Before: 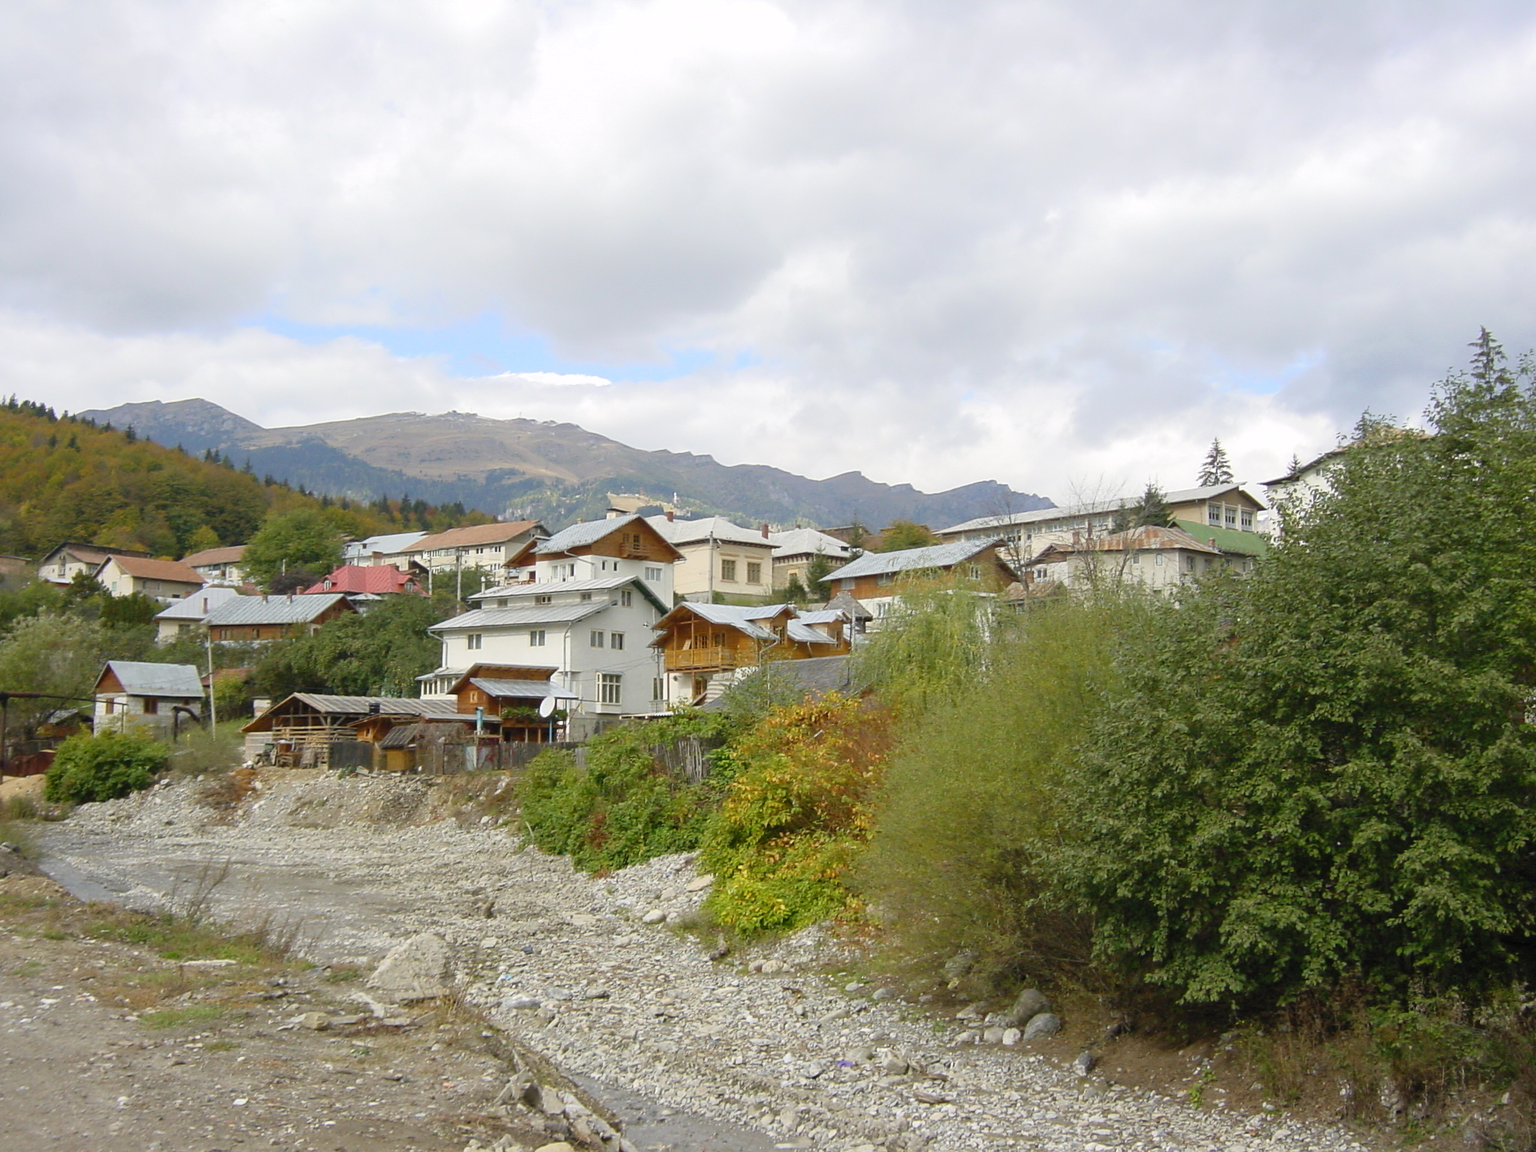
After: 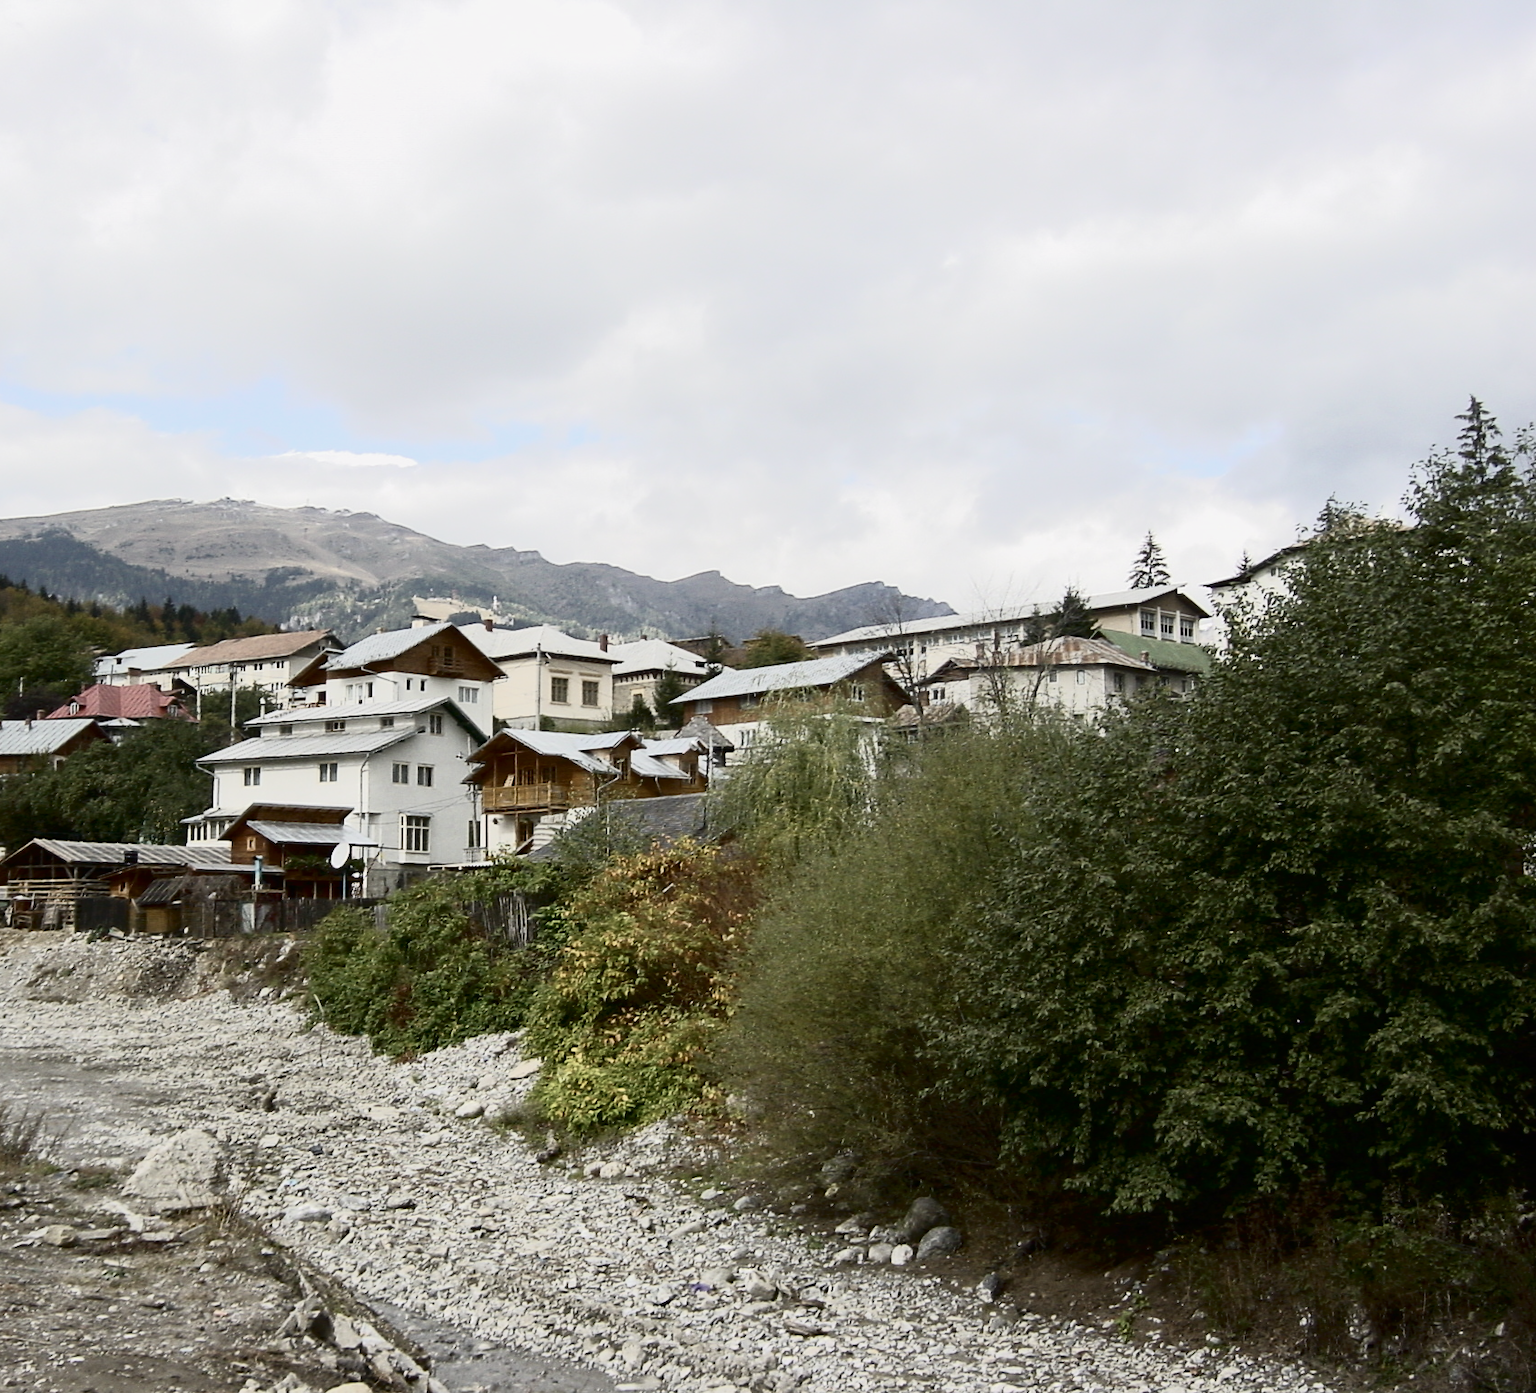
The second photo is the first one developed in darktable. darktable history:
crop: left 17.349%, bottom 0.048%
contrast brightness saturation: contrast -0.061, saturation -0.392
exposure: exposure -0.041 EV, compensate highlight preservation false
tone curve: curves: ch0 [(0, 0) (0.003, 0.005) (0.011, 0.006) (0.025, 0.004) (0.044, 0.004) (0.069, 0.007) (0.1, 0.014) (0.136, 0.018) (0.177, 0.034) (0.224, 0.065) (0.277, 0.089) (0.335, 0.143) (0.399, 0.219) (0.468, 0.327) (0.543, 0.455) (0.623, 0.63) (0.709, 0.786) (0.801, 0.87) (0.898, 0.922) (1, 1)], color space Lab, independent channels, preserve colors none
